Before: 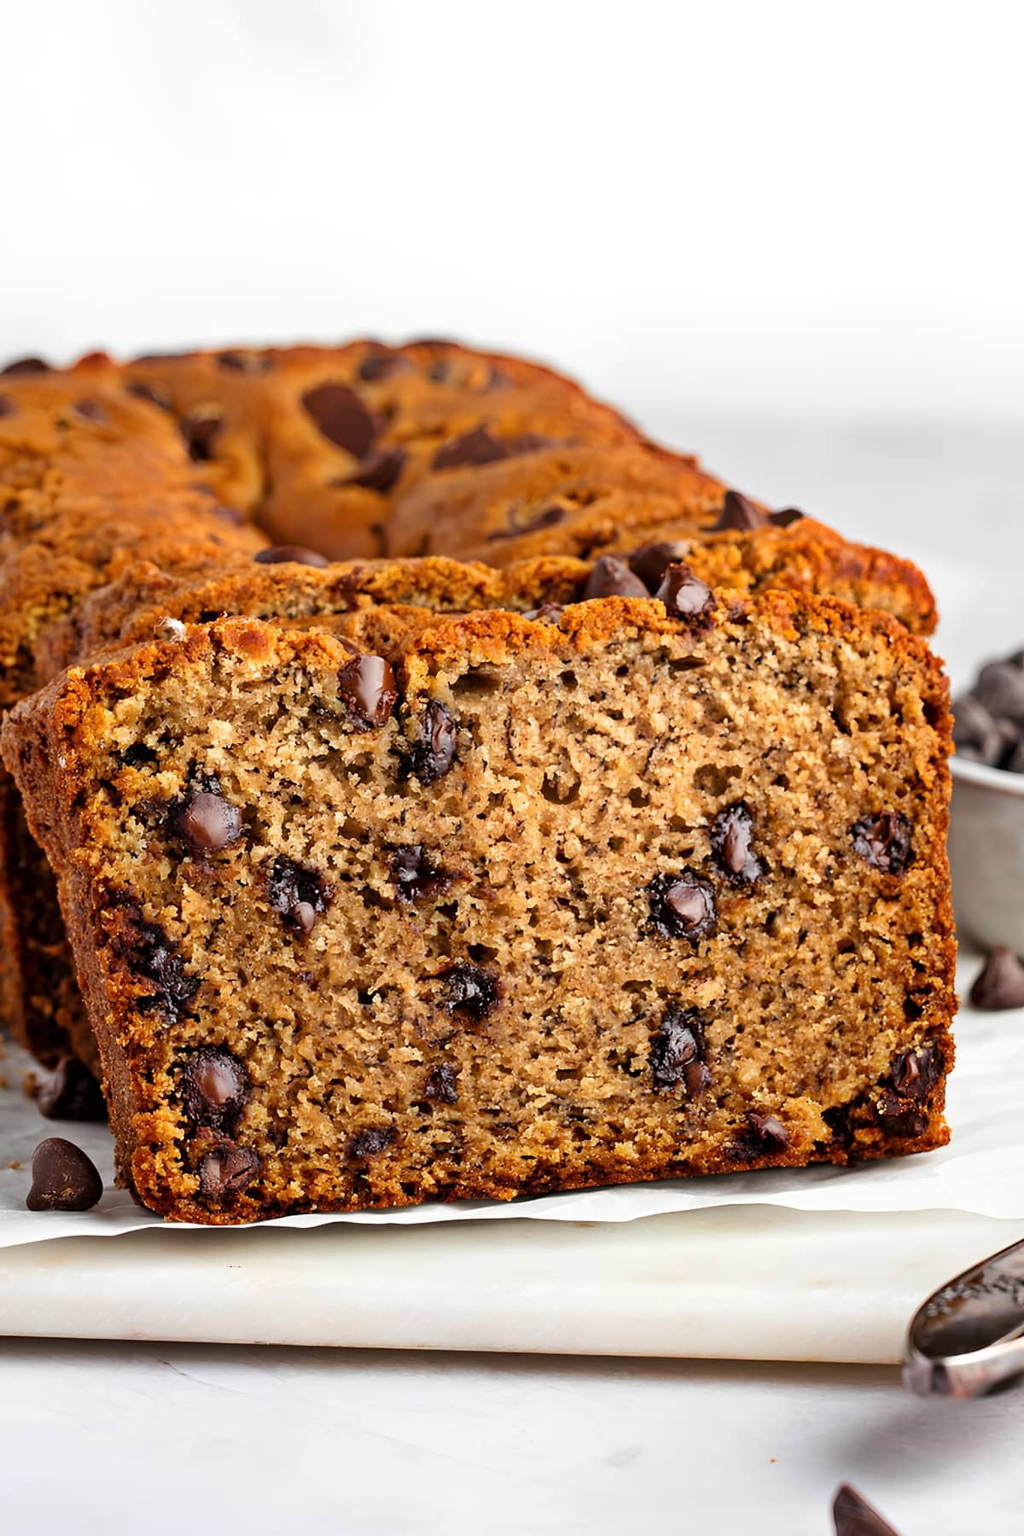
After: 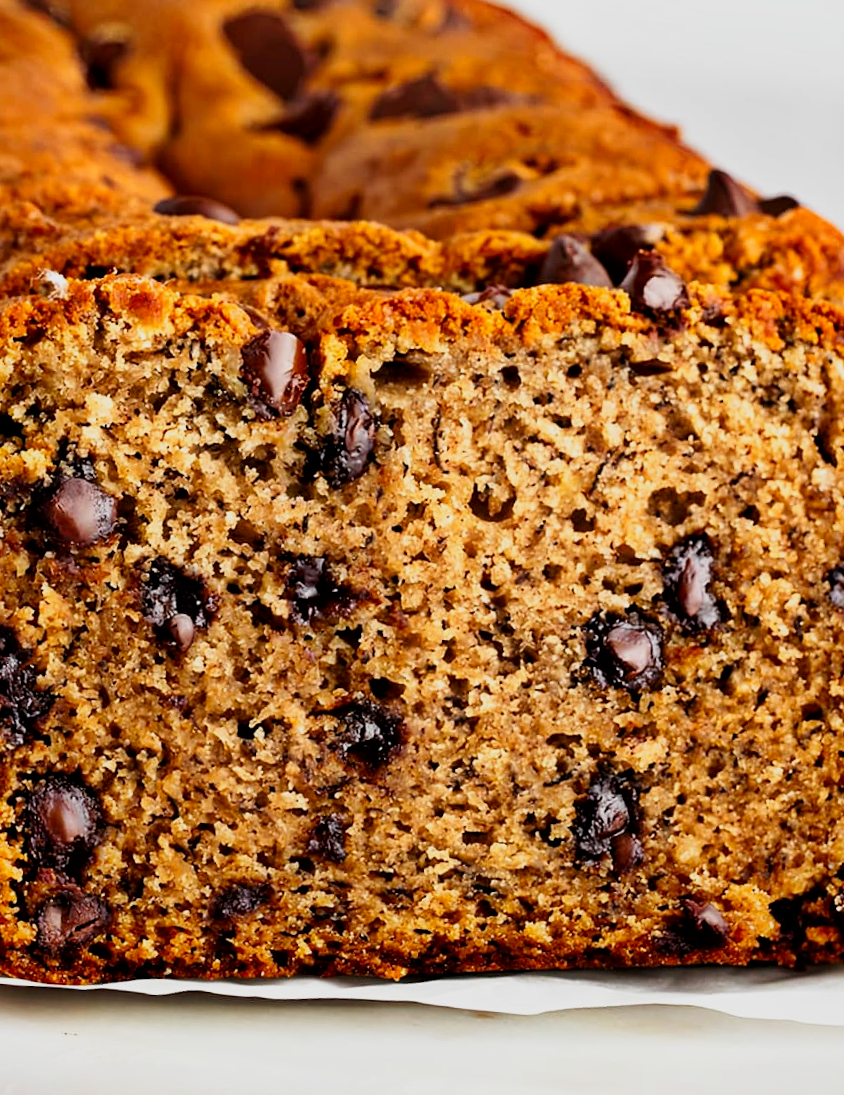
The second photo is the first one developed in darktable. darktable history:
tone curve: curves: ch0 [(0, 0) (0.078, 0.029) (0.265, 0.241) (0.507, 0.56) (0.744, 0.826) (1, 0.948)]; ch1 [(0, 0) (0.346, 0.307) (0.418, 0.383) (0.46, 0.439) (0.482, 0.493) (0.502, 0.5) (0.517, 0.506) (0.55, 0.557) (0.601, 0.637) (0.666, 0.7) (1, 1)]; ch2 [(0, 0) (0.346, 0.34) (0.431, 0.45) (0.485, 0.494) (0.5, 0.498) (0.508, 0.499) (0.532, 0.546) (0.579, 0.628) (0.625, 0.668) (1, 1)], preserve colors none
local contrast: mode bilateral grid, contrast 21, coarseness 50, detail 120%, midtone range 0.2
crop and rotate: angle -4.18°, left 9.783%, top 20.809%, right 12.318%, bottom 11.824%
exposure: exposure -0.4 EV, compensate highlight preservation false
